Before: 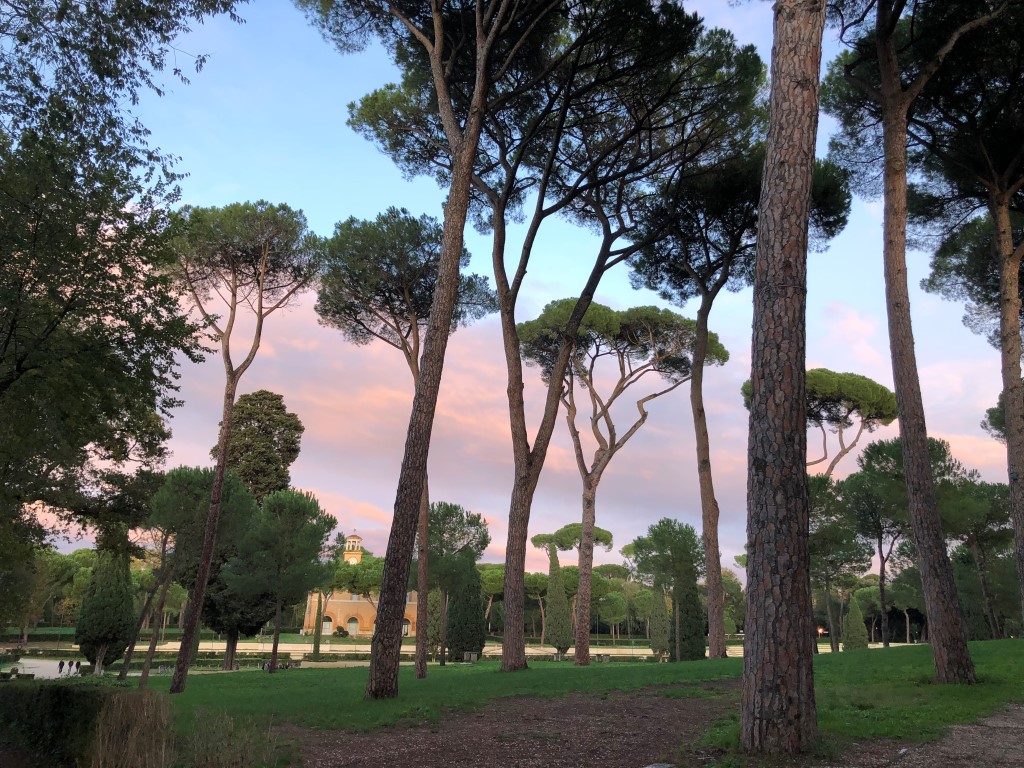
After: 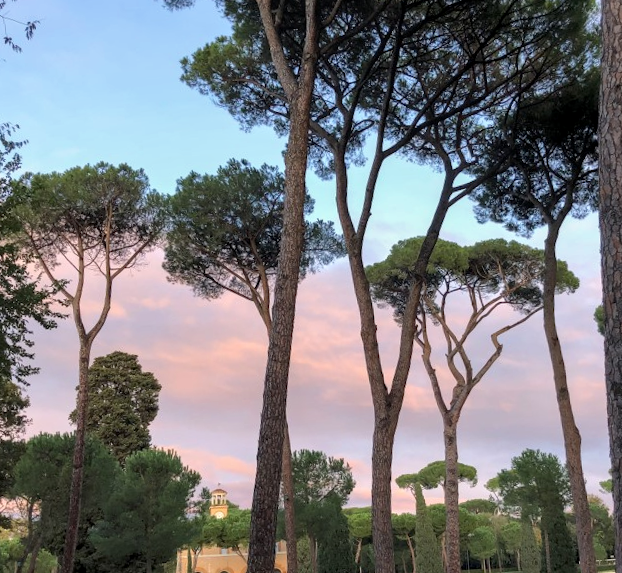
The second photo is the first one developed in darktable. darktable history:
local contrast: on, module defaults
crop: left 16.202%, top 11.208%, right 26.045%, bottom 20.557%
rotate and perspective: rotation -4.25°, automatic cropping off
